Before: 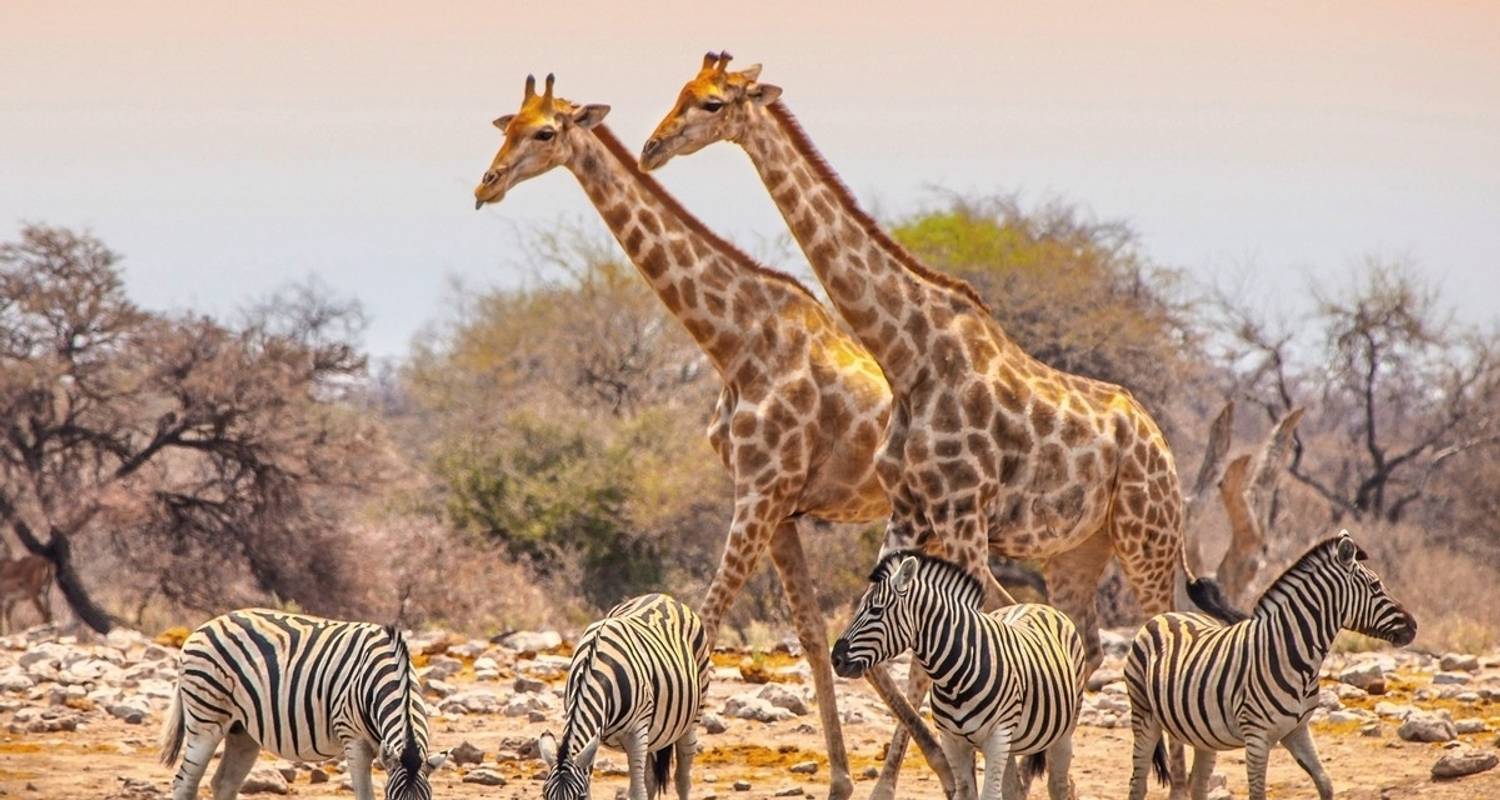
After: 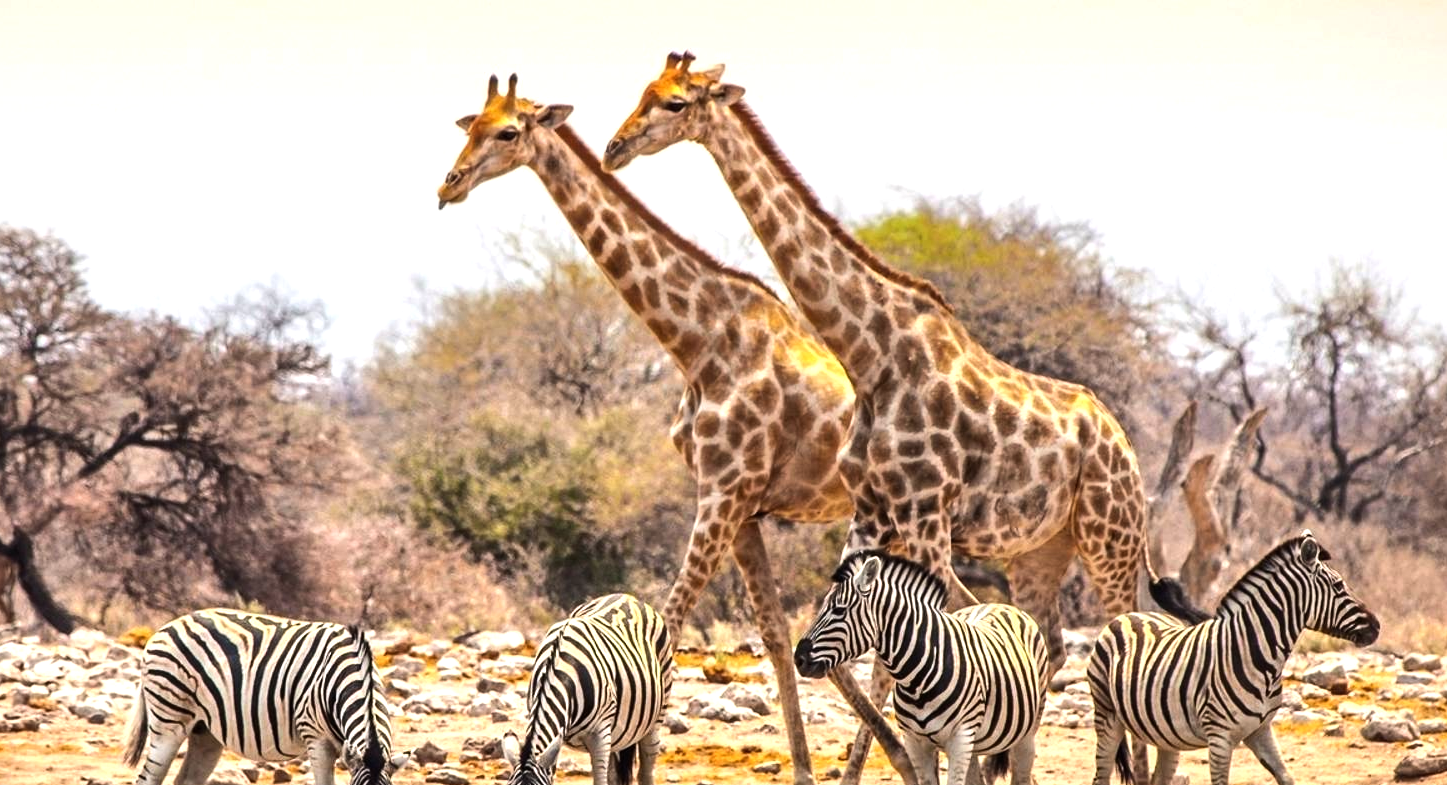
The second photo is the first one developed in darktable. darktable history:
tone equalizer: -8 EV -0.745 EV, -7 EV -0.697 EV, -6 EV -0.588 EV, -5 EV -0.373 EV, -3 EV 0.369 EV, -2 EV 0.6 EV, -1 EV 0.676 EV, +0 EV 0.722 EV, edges refinement/feathering 500, mask exposure compensation -1.57 EV, preserve details no
crop and rotate: left 2.481%, right 1.035%, bottom 1.78%
